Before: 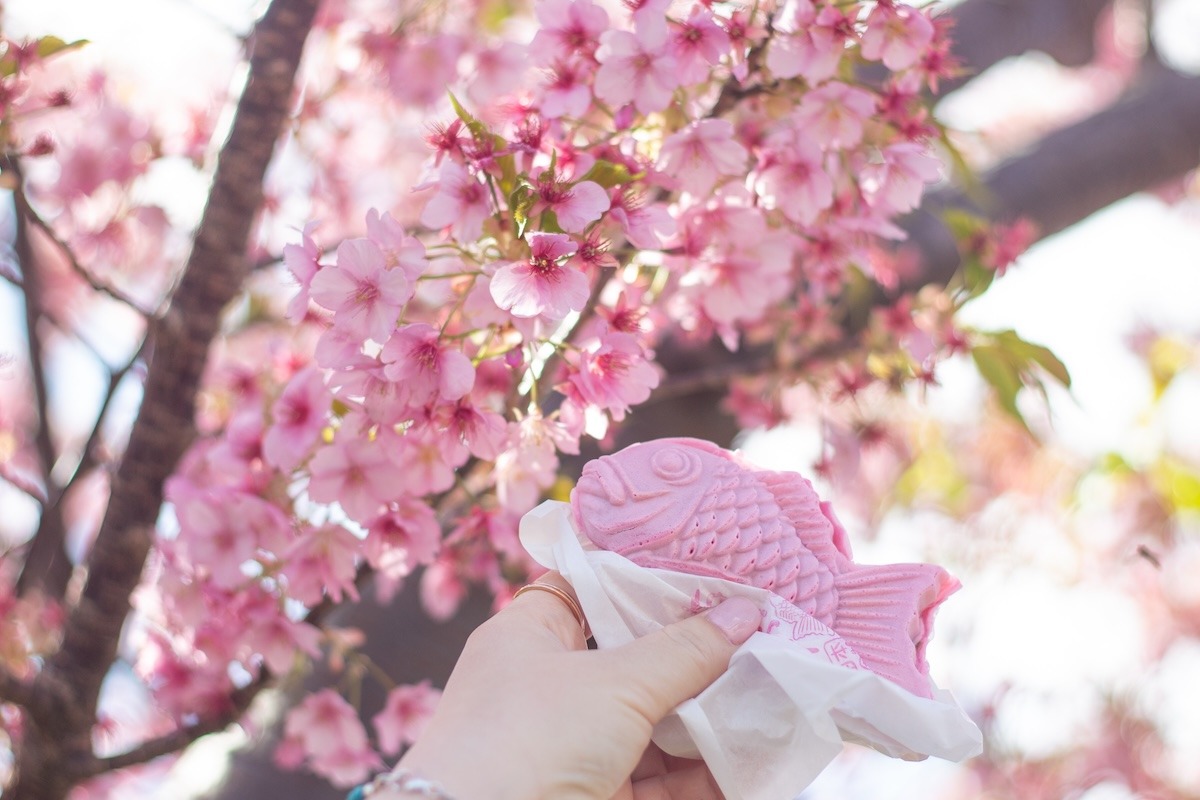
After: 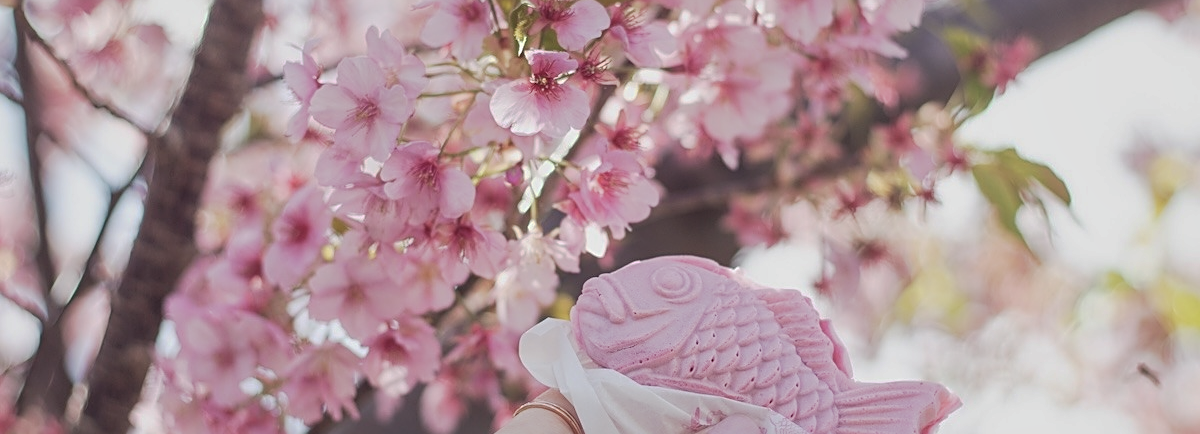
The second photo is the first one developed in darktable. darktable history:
exposure: exposure -0.262 EV, compensate highlight preservation false
color correction: highlights a* -0.162, highlights b* -0.094
tone curve: curves: ch0 [(0, 0) (0.003, 0.003) (0.011, 0.011) (0.025, 0.025) (0.044, 0.044) (0.069, 0.068) (0.1, 0.098) (0.136, 0.134) (0.177, 0.175) (0.224, 0.221) (0.277, 0.273) (0.335, 0.33) (0.399, 0.393) (0.468, 0.461) (0.543, 0.534) (0.623, 0.614) (0.709, 0.69) (0.801, 0.752) (0.898, 0.835) (1, 1)], preserve colors none
crop and rotate: top 22.799%, bottom 22.911%
tone equalizer: on, module defaults
color balance rgb: linear chroma grading › global chroma 14.342%, perceptual saturation grading › global saturation -31.611%
sharpen: on, module defaults
local contrast: mode bilateral grid, contrast 19, coarseness 50, detail 119%, midtone range 0.2
